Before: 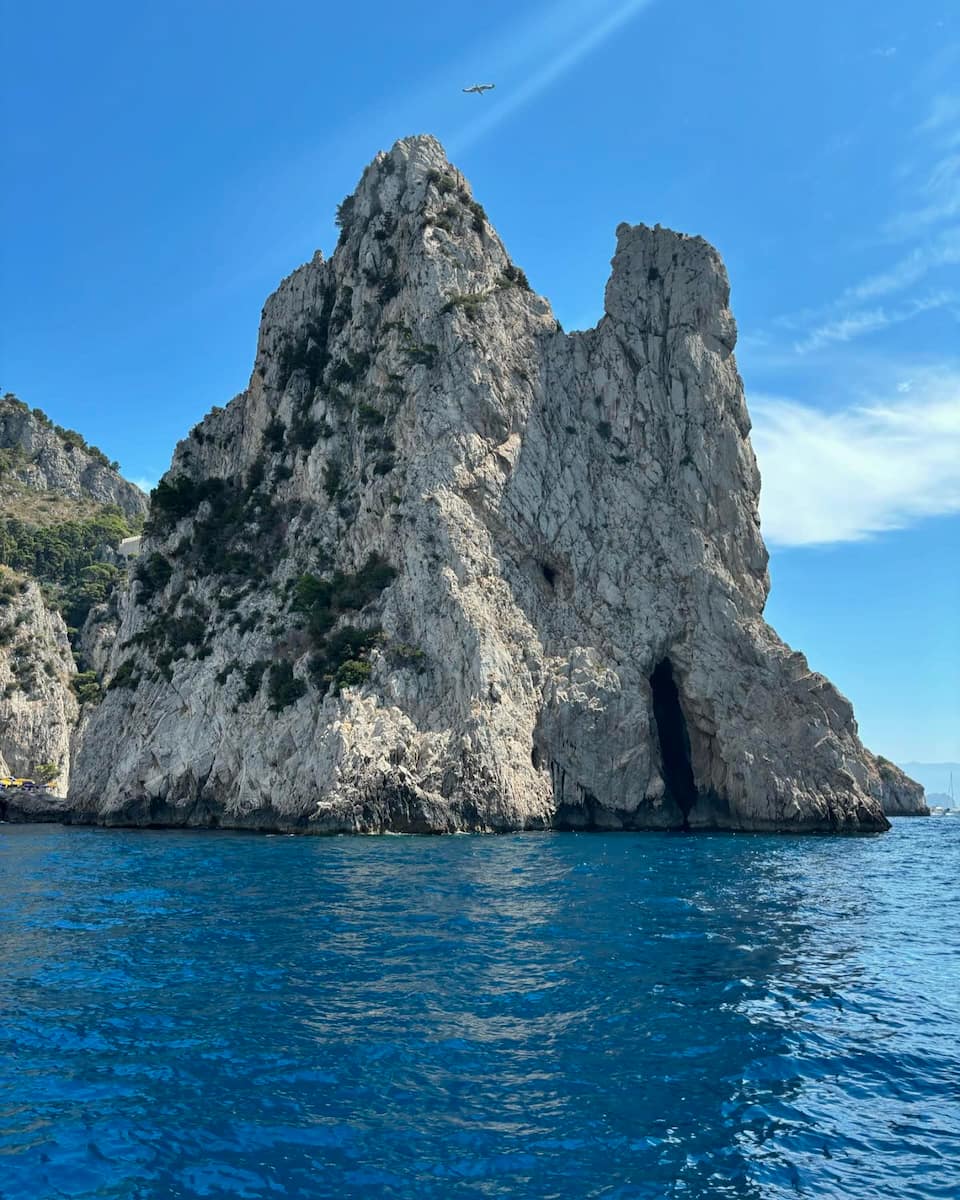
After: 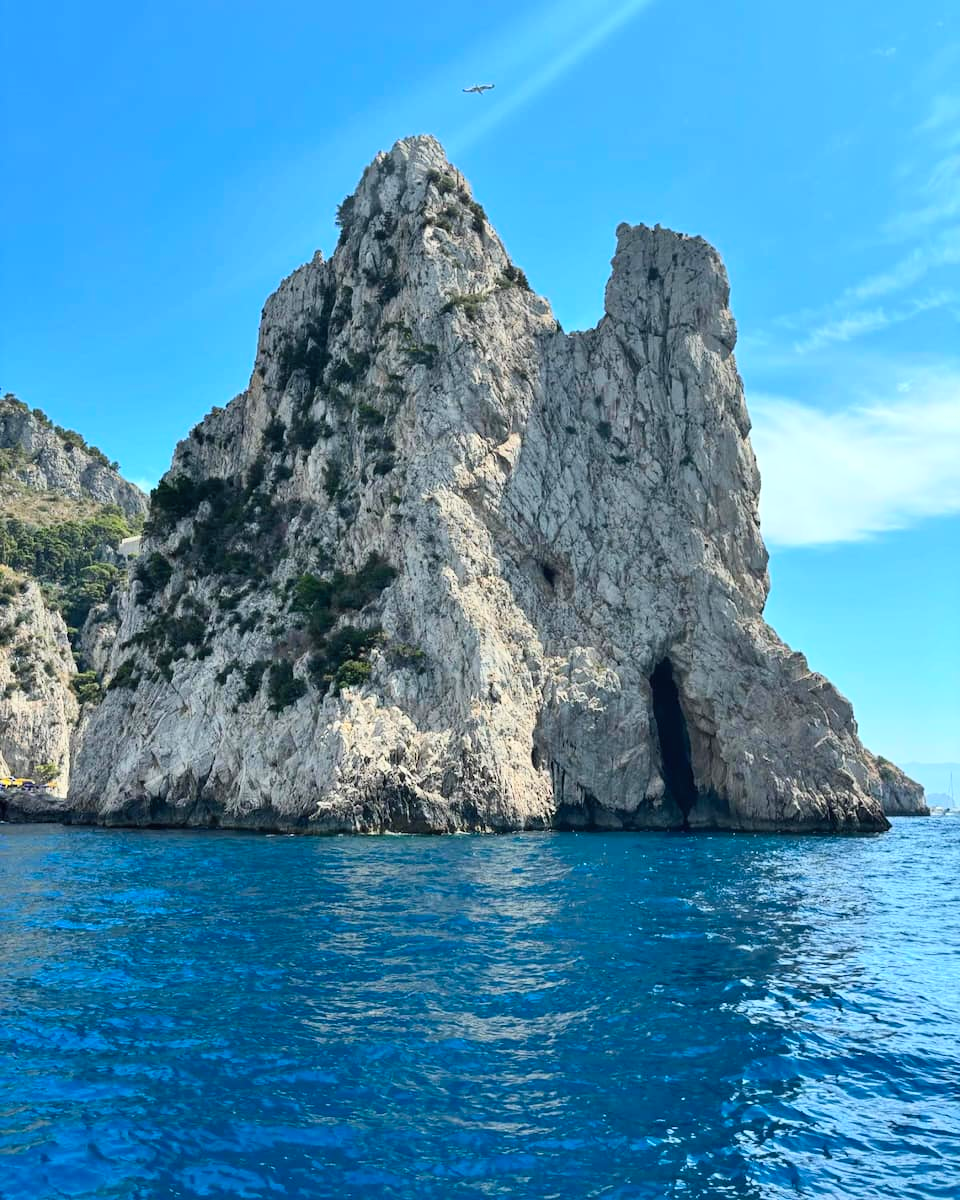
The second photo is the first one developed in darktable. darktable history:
contrast brightness saturation: contrast 0.202, brightness 0.169, saturation 0.218
